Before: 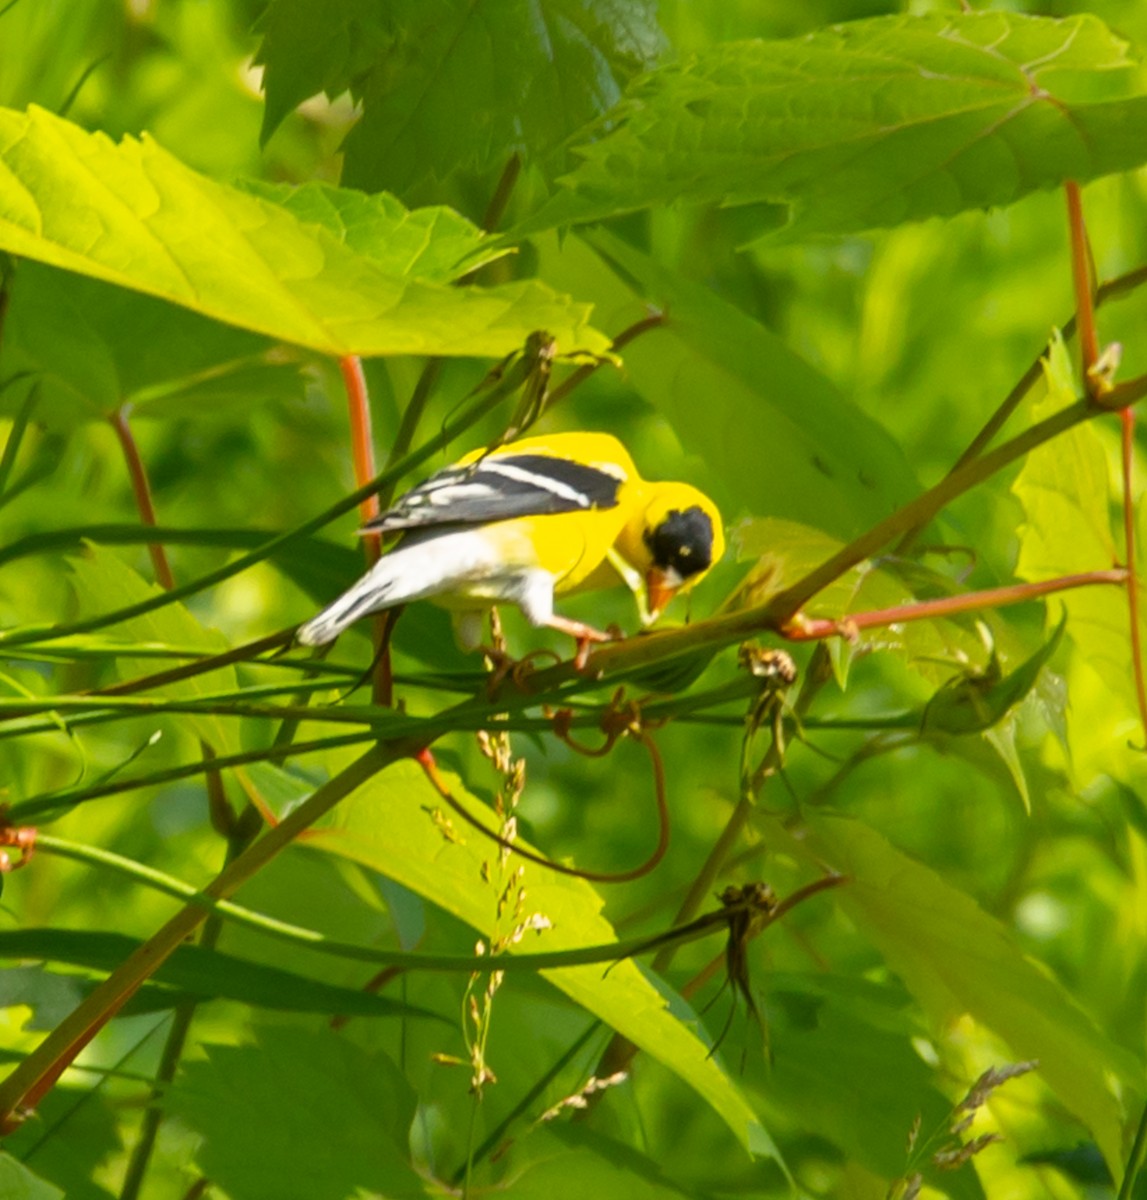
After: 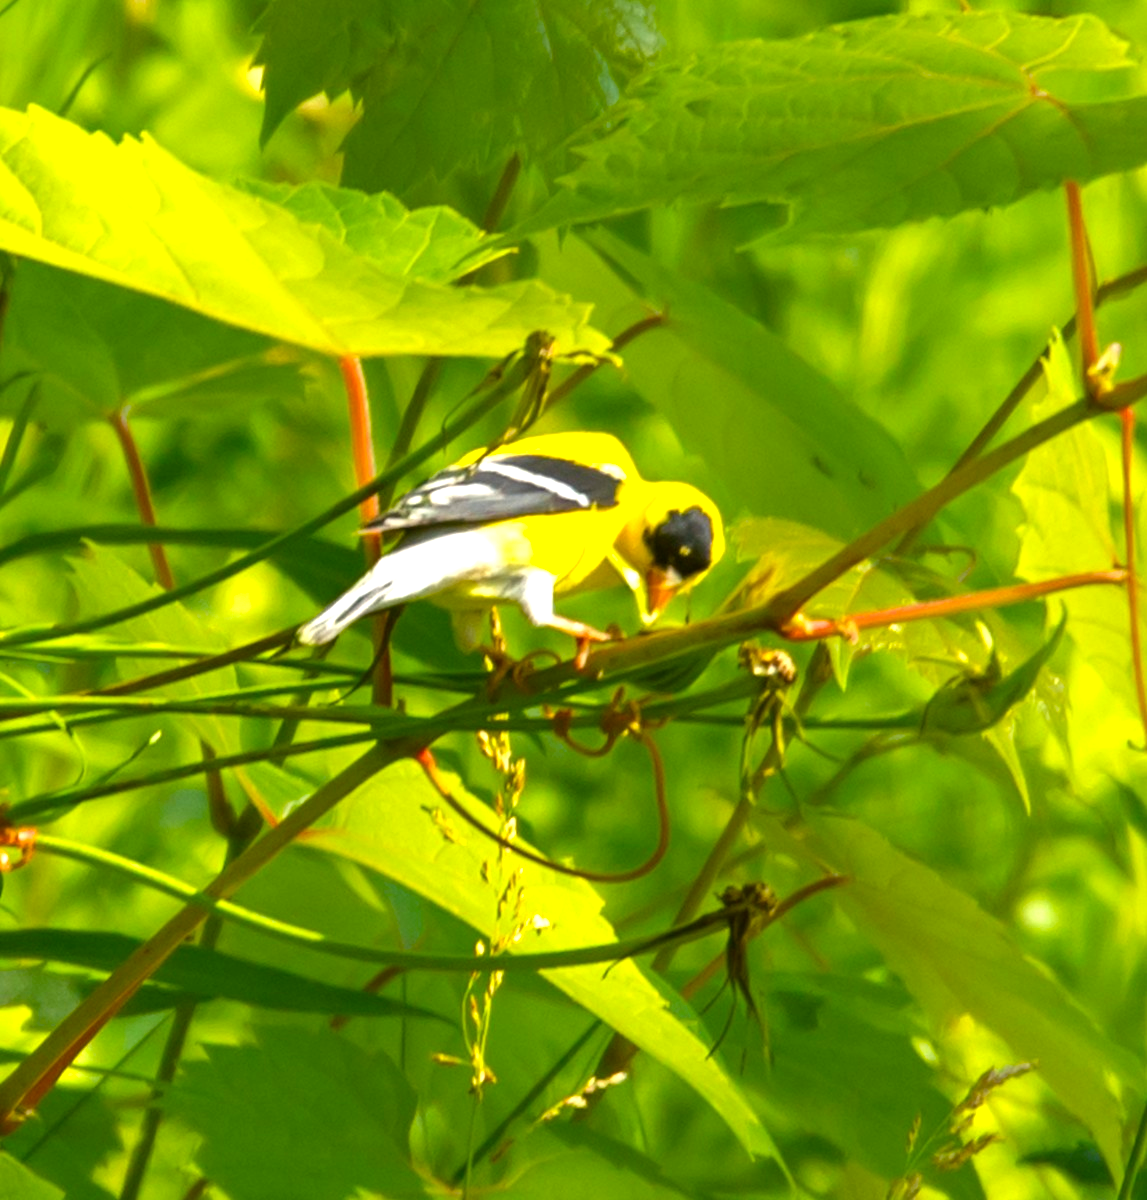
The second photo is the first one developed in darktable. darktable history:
color balance rgb: perceptual saturation grading › global saturation 19.856%, perceptual brilliance grading › global brilliance 17.651%, global vibrance 9.704%
